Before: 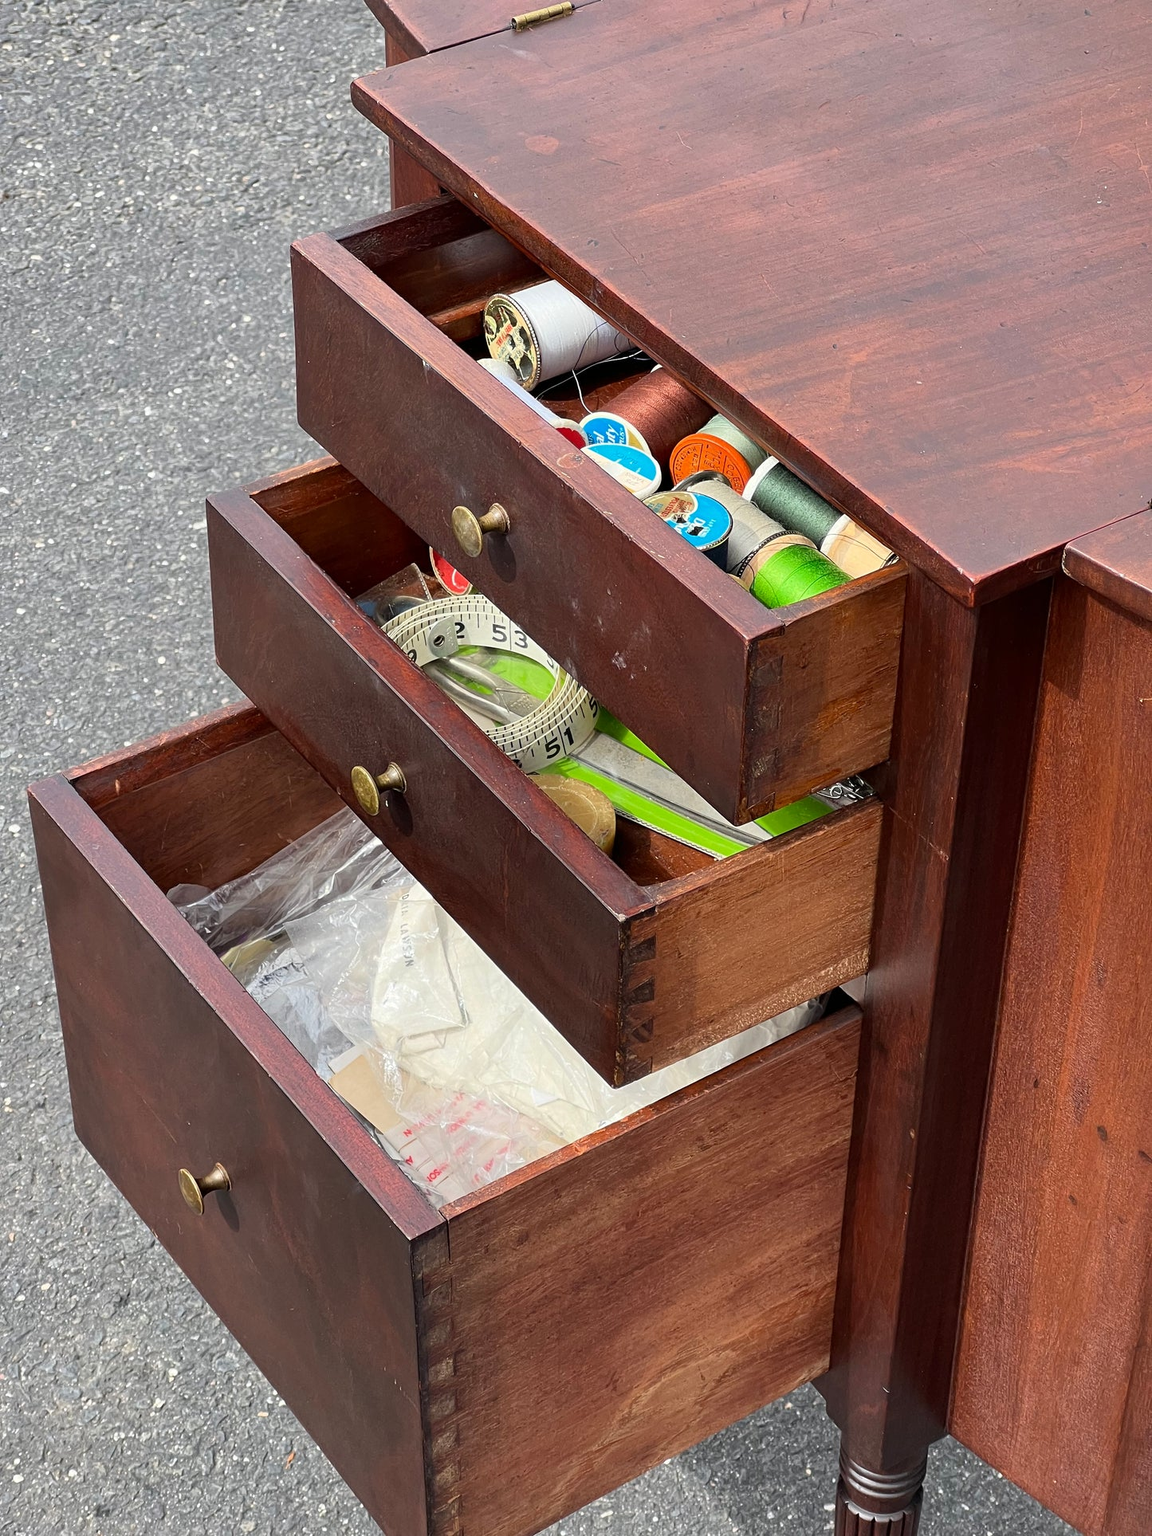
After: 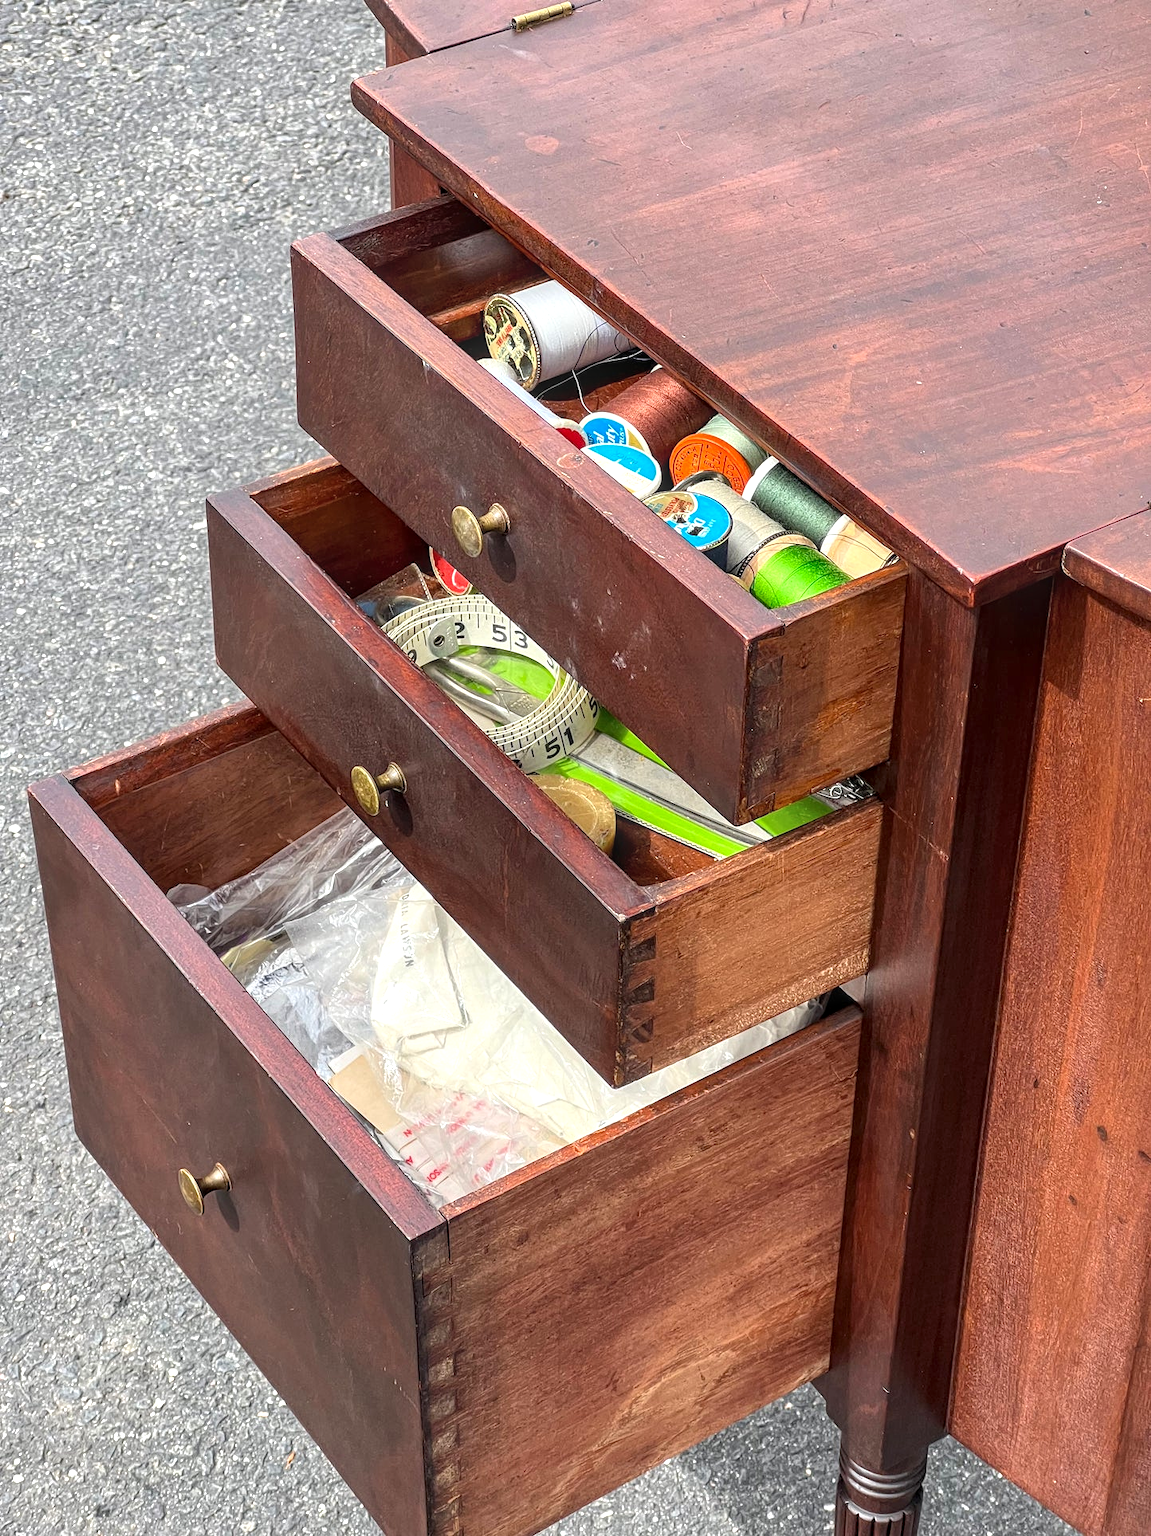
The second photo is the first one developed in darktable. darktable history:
exposure: black level correction 0, exposure 0.499 EV, compensate highlight preservation false
local contrast: highlights 2%, shadows 7%, detail 134%
